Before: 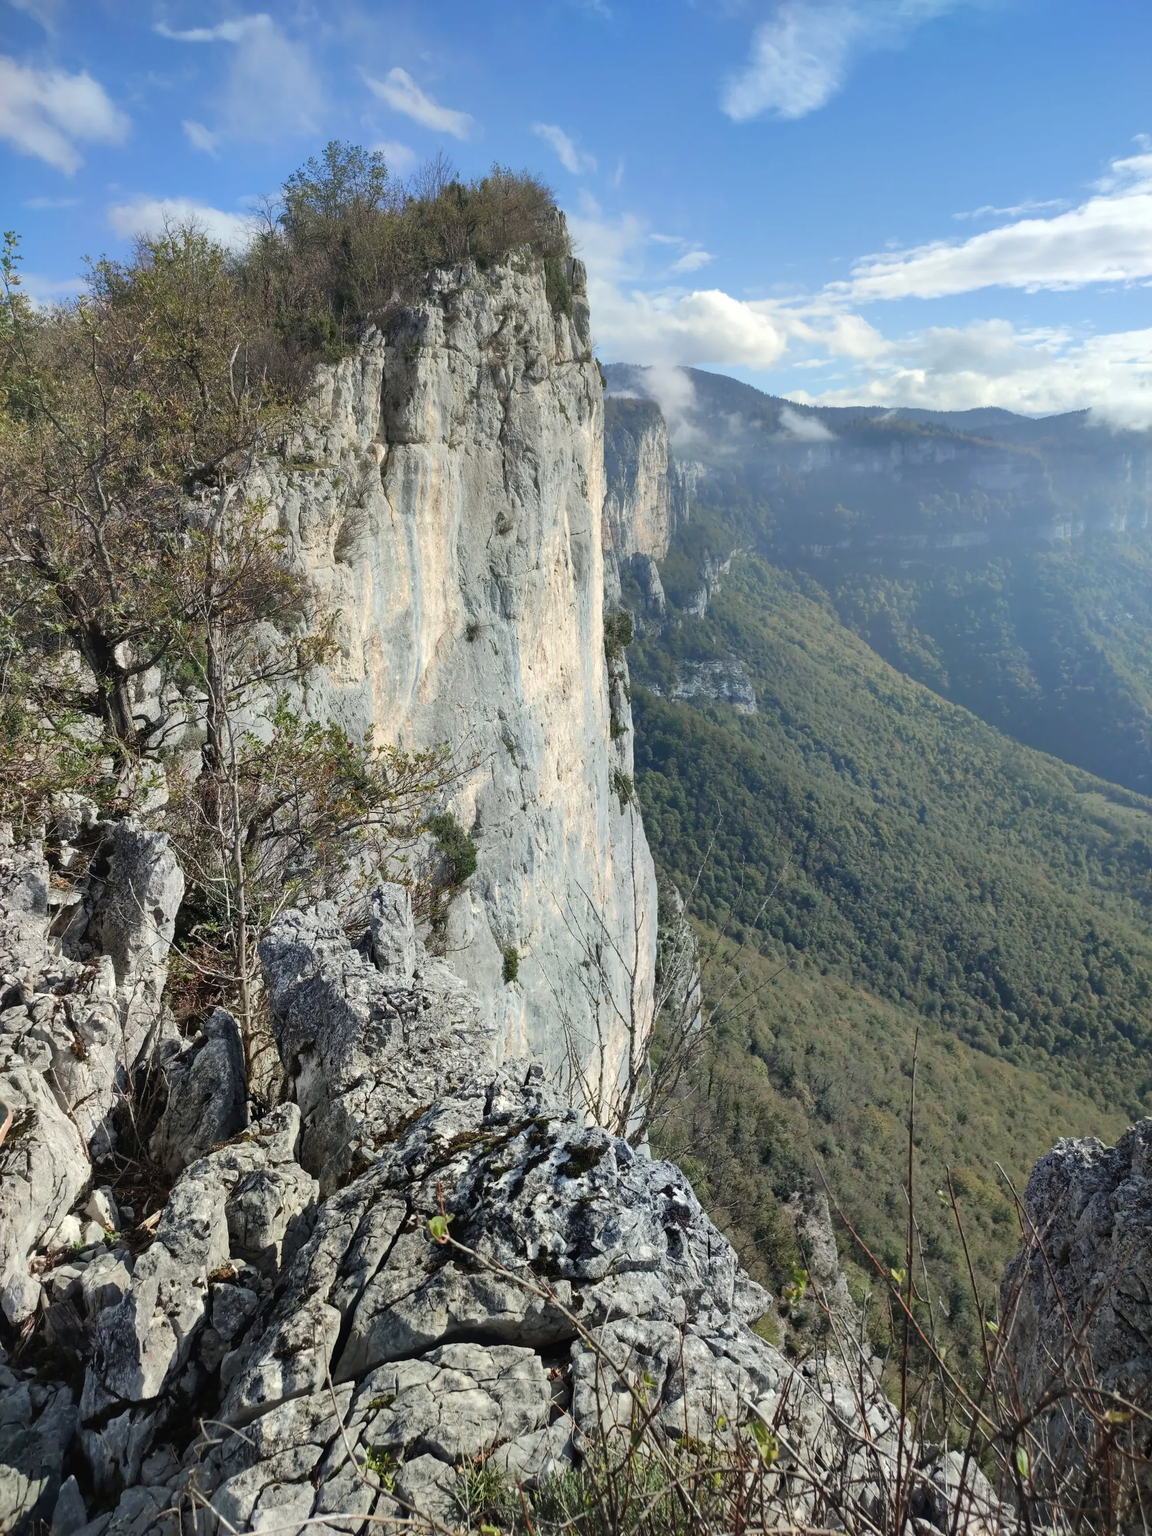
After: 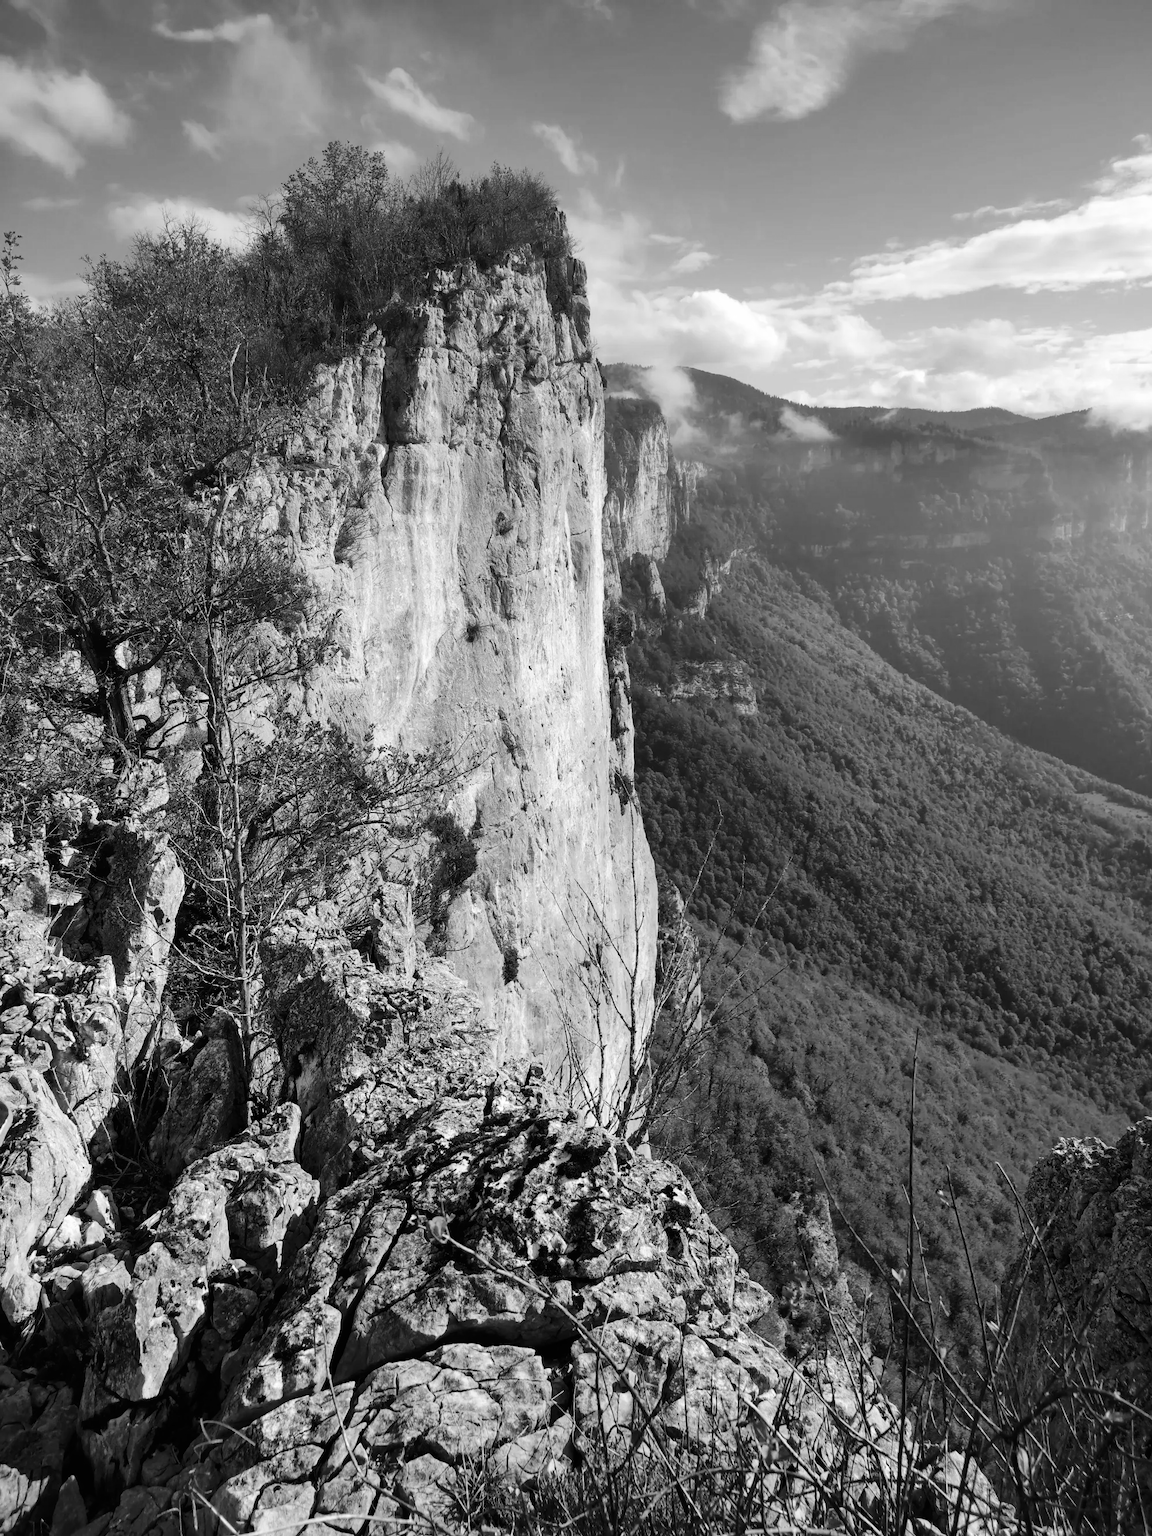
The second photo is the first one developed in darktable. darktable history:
monochrome: on, module defaults
color balance rgb: linear chroma grading › global chroma 15%, perceptual saturation grading › global saturation 30%
contrast brightness saturation: contrast 0.19, brightness -0.11, saturation 0.21
